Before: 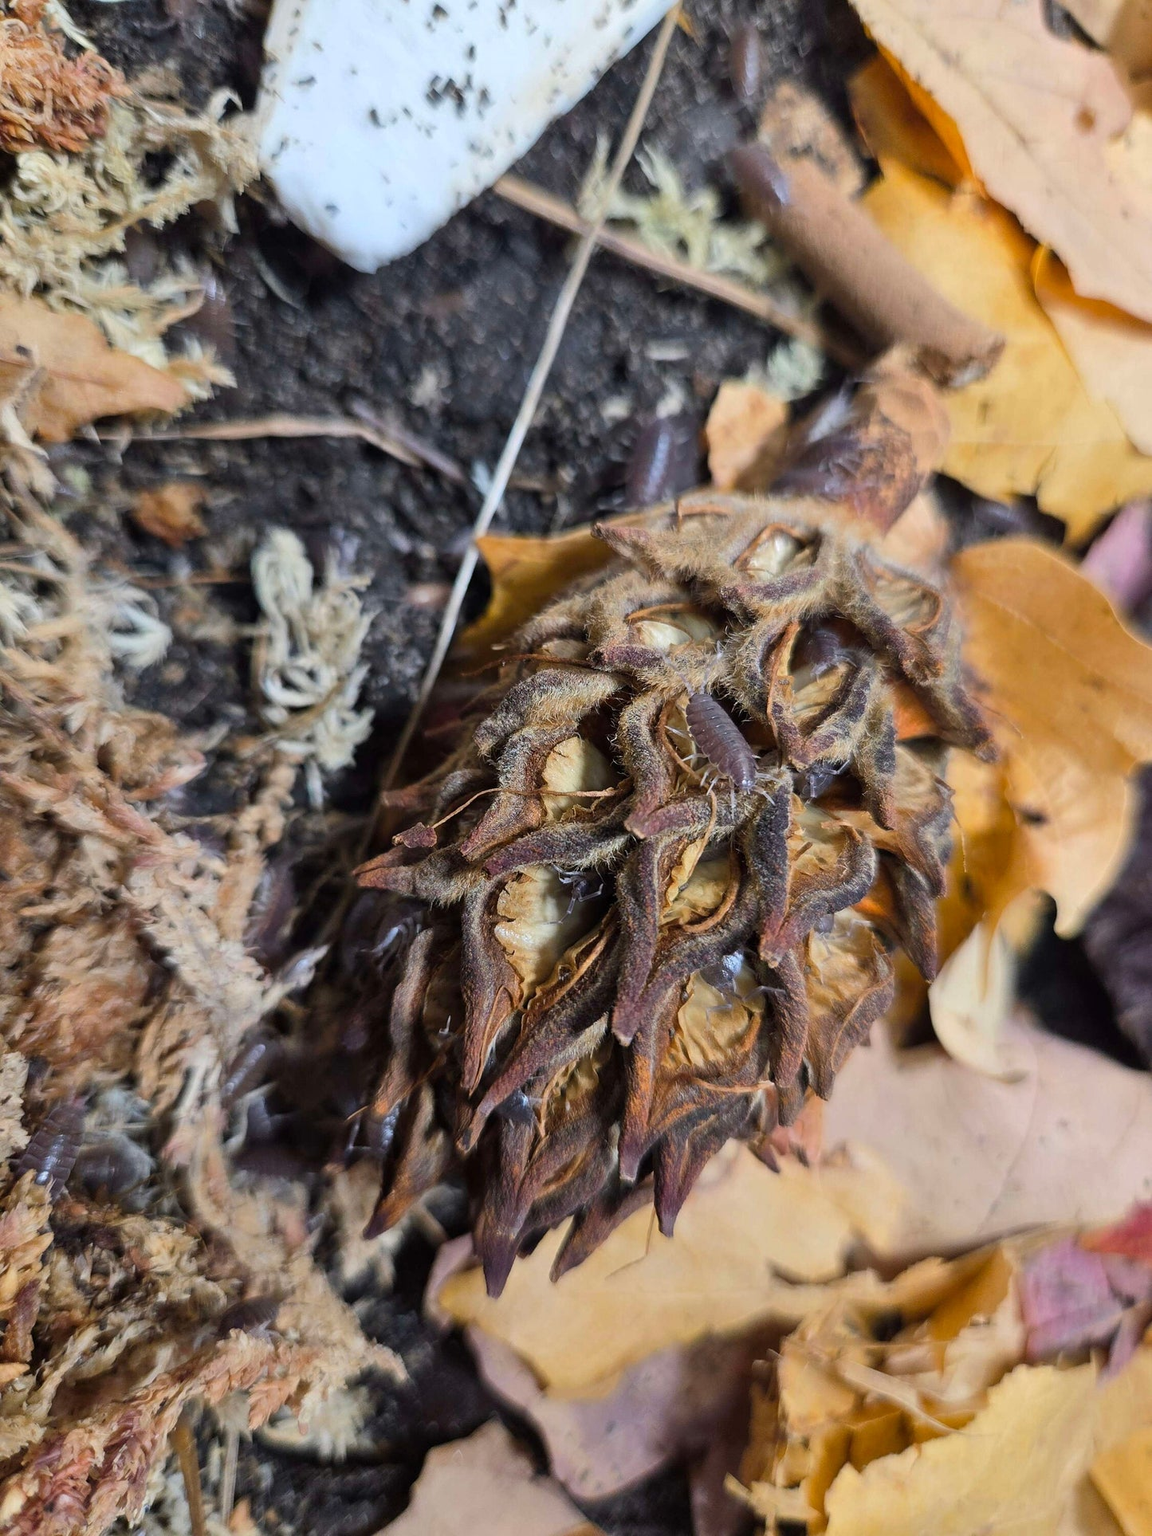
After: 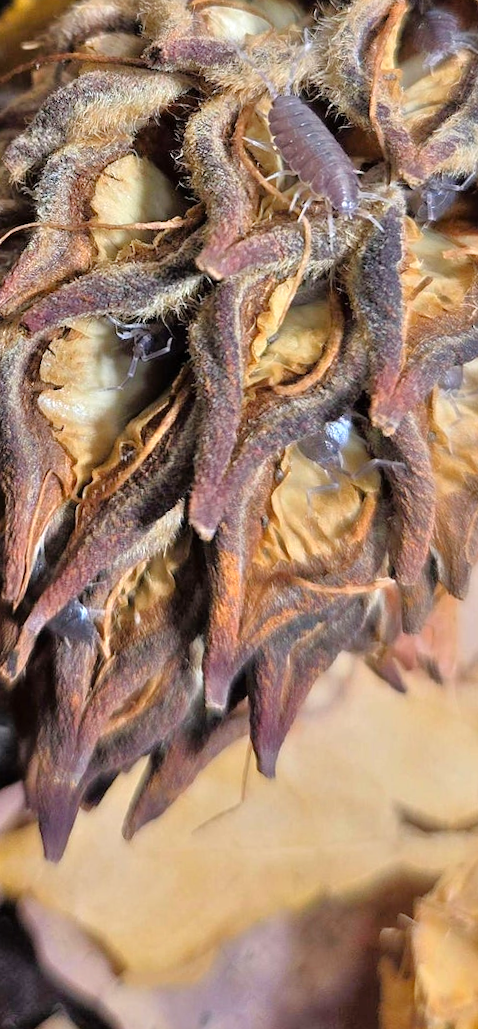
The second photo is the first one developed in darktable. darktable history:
tone equalizer: -7 EV 0.15 EV, -6 EV 0.6 EV, -5 EV 1.15 EV, -4 EV 1.33 EV, -3 EV 1.15 EV, -2 EV 0.6 EV, -1 EV 0.15 EV, mask exposure compensation -0.5 EV
rotate and perspective: rotation -2°, crop left 0.022, crop right 0.978, crop top 0.049, crop bottom 0.951
crop: left 40.878%, top 39.176%, right 25.993%, bottom 3.081%
exposure: exposure 0.02 EV, compensate highlight preservation false
